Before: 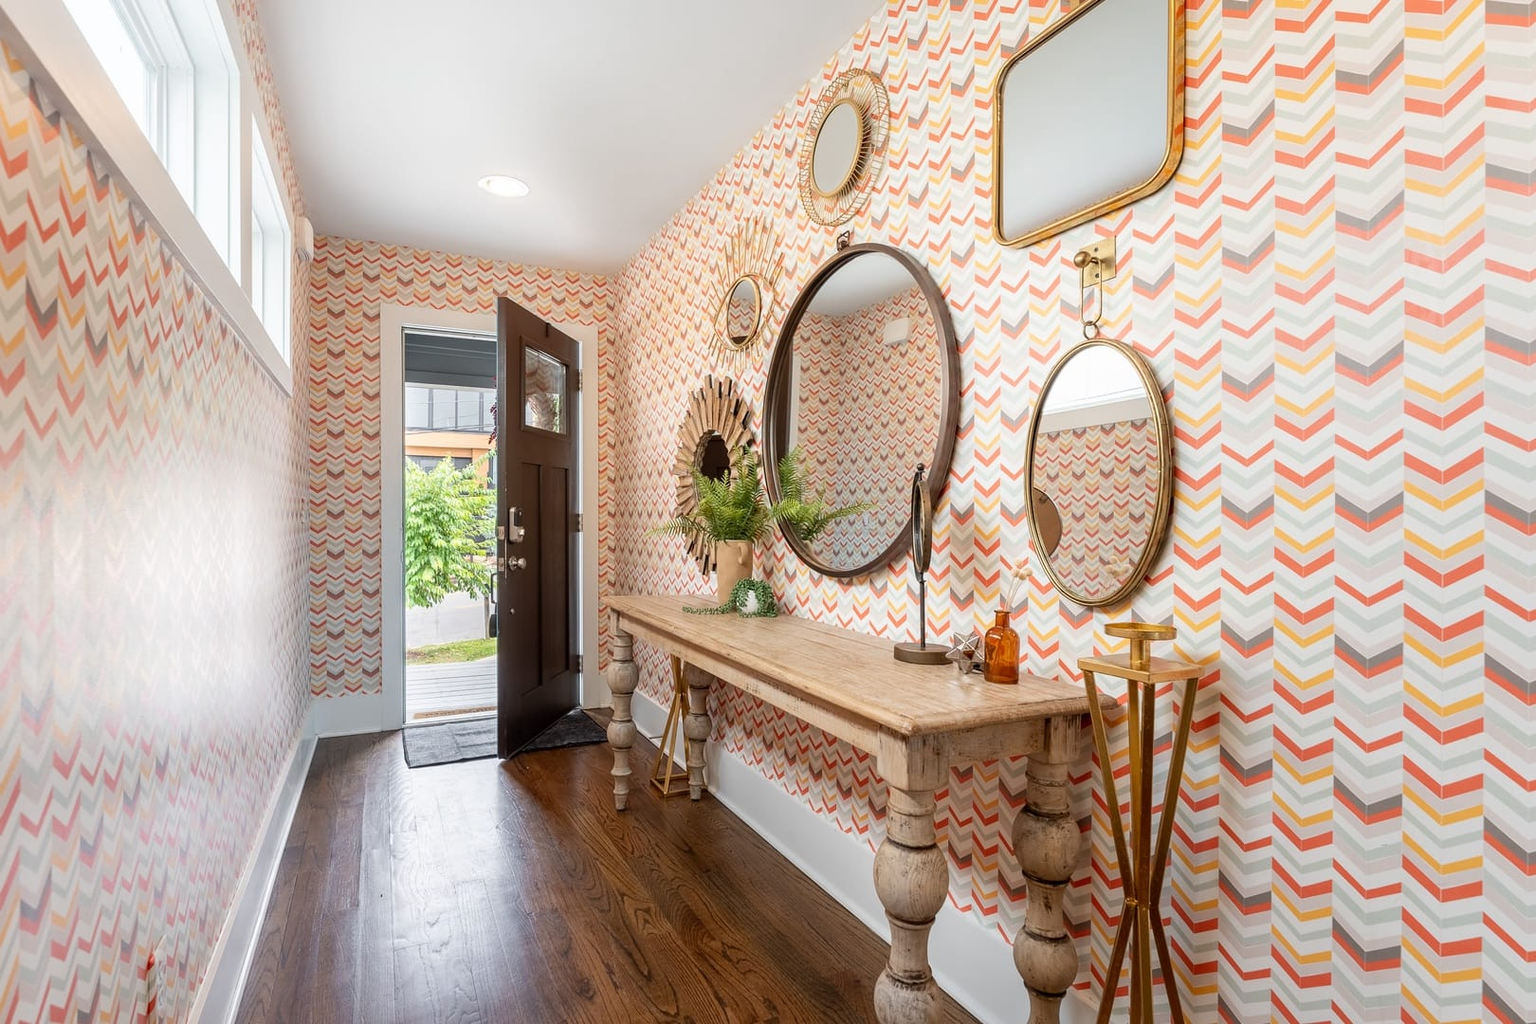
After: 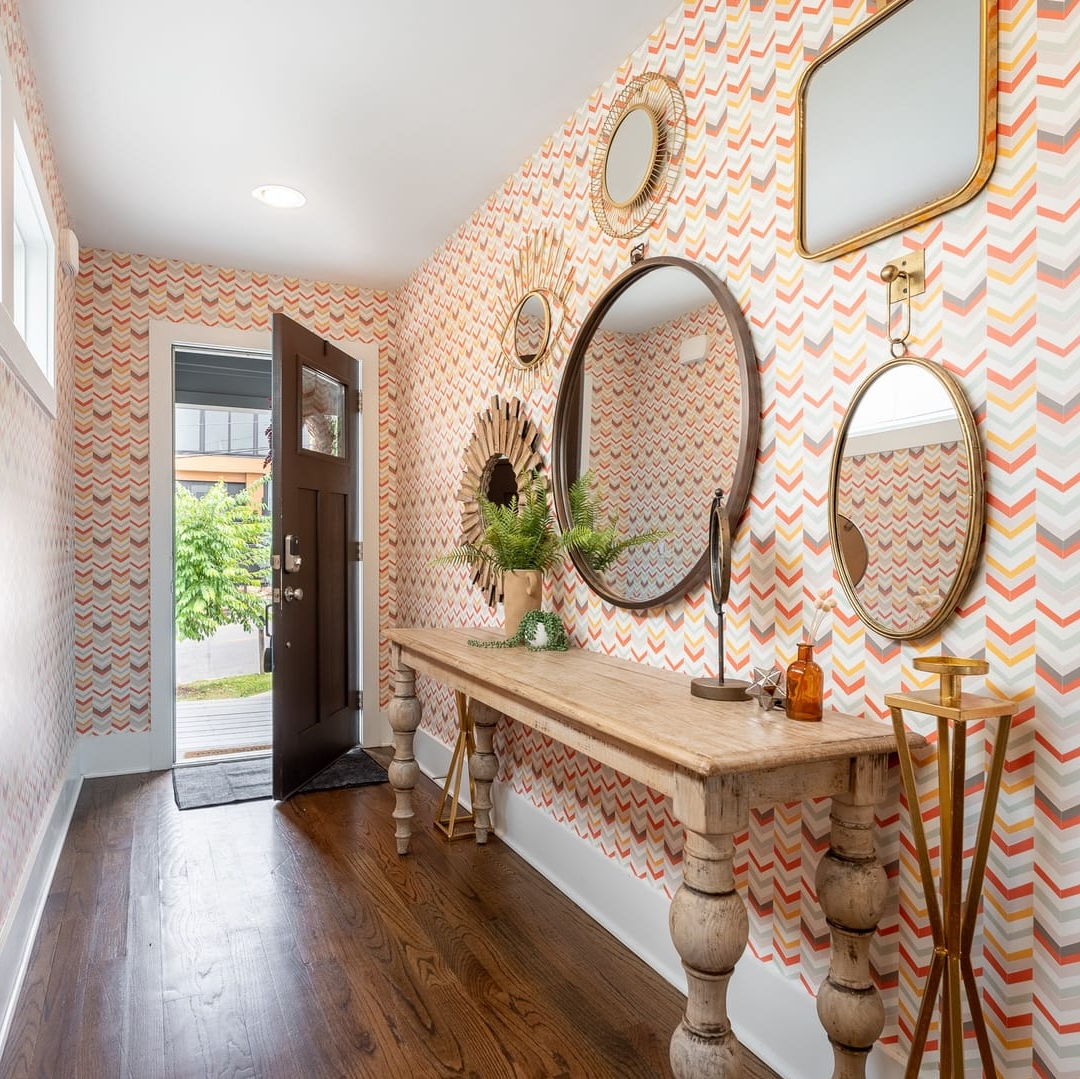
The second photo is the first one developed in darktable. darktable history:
crop and rotate: left 15.557%, right 17.767%
